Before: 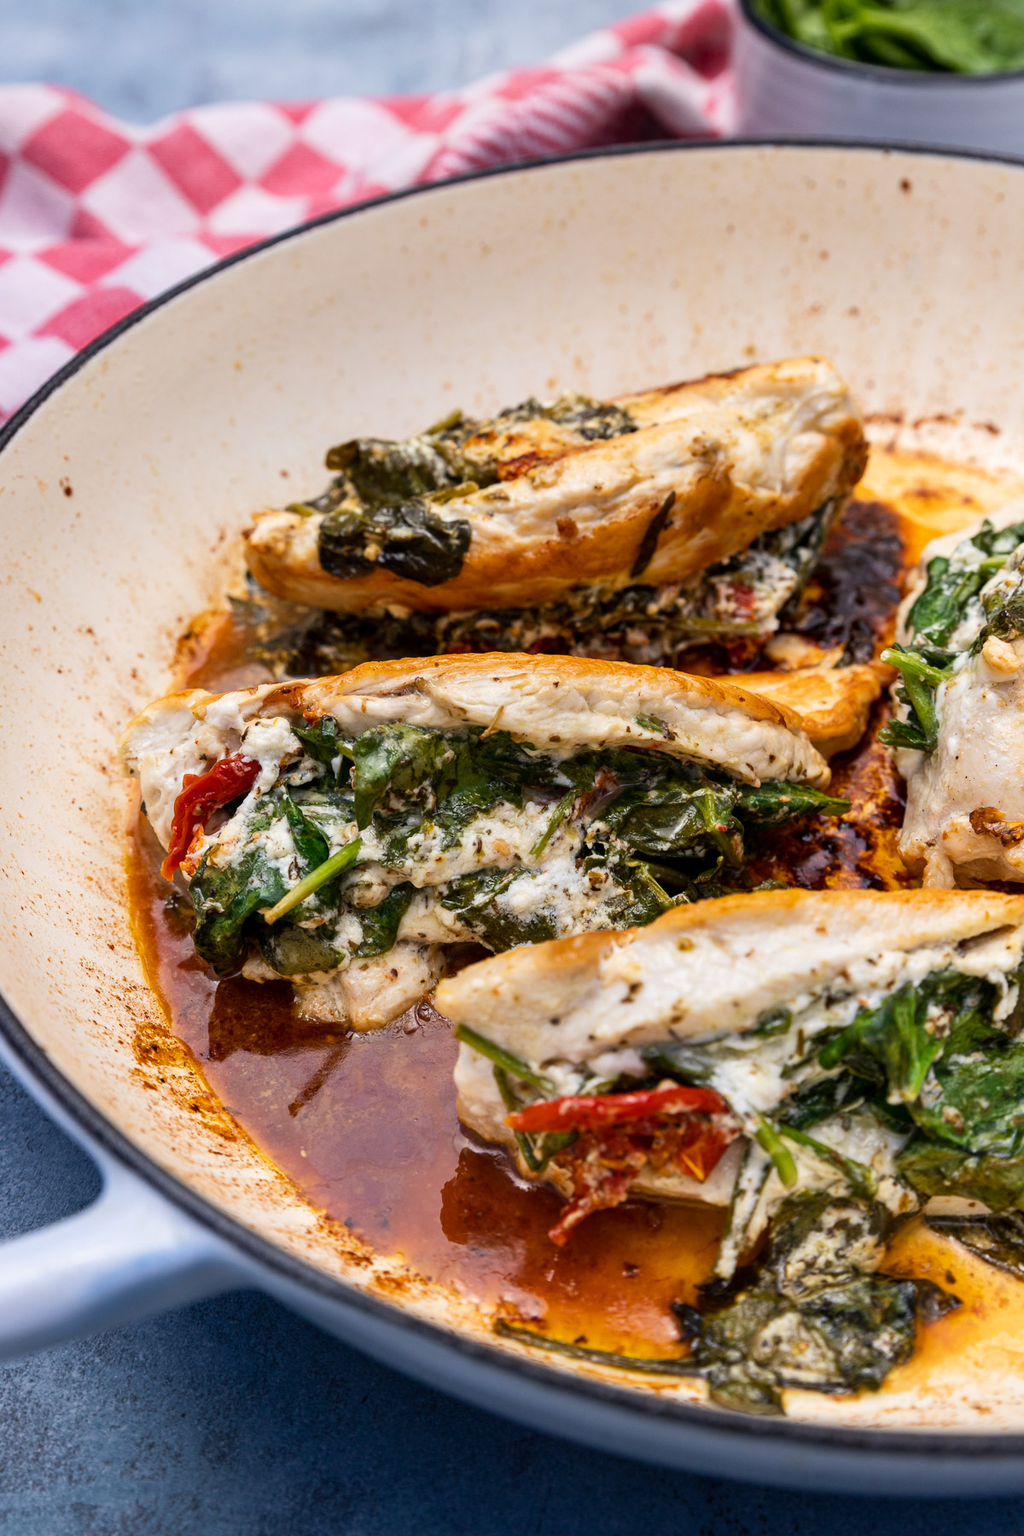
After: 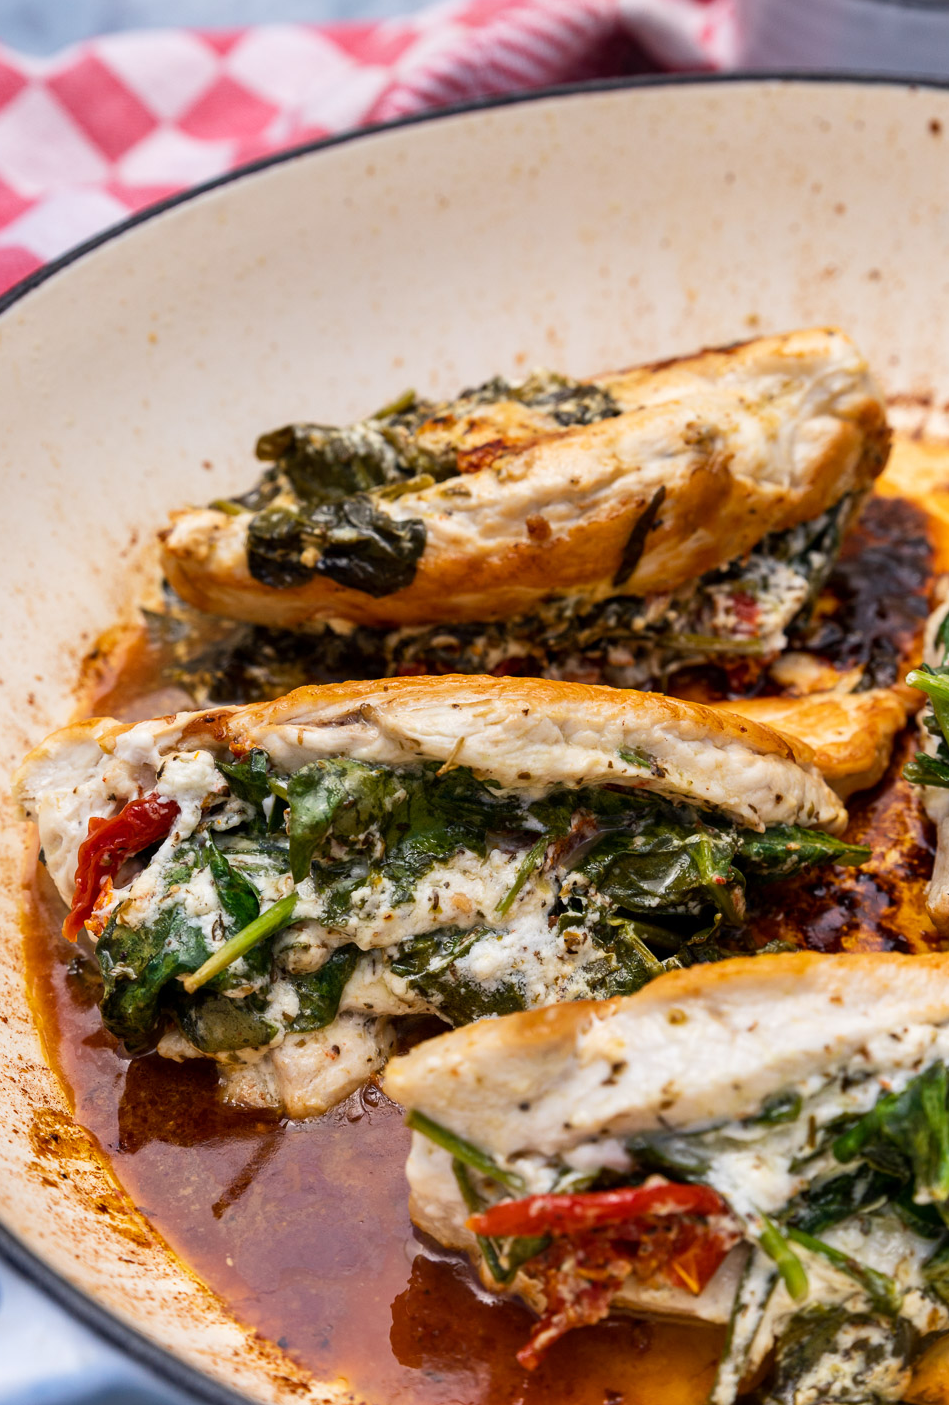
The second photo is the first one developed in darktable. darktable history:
crop and rotate: left 10.566%, top 5.05%, right 10.332%, bottom 16.851%
